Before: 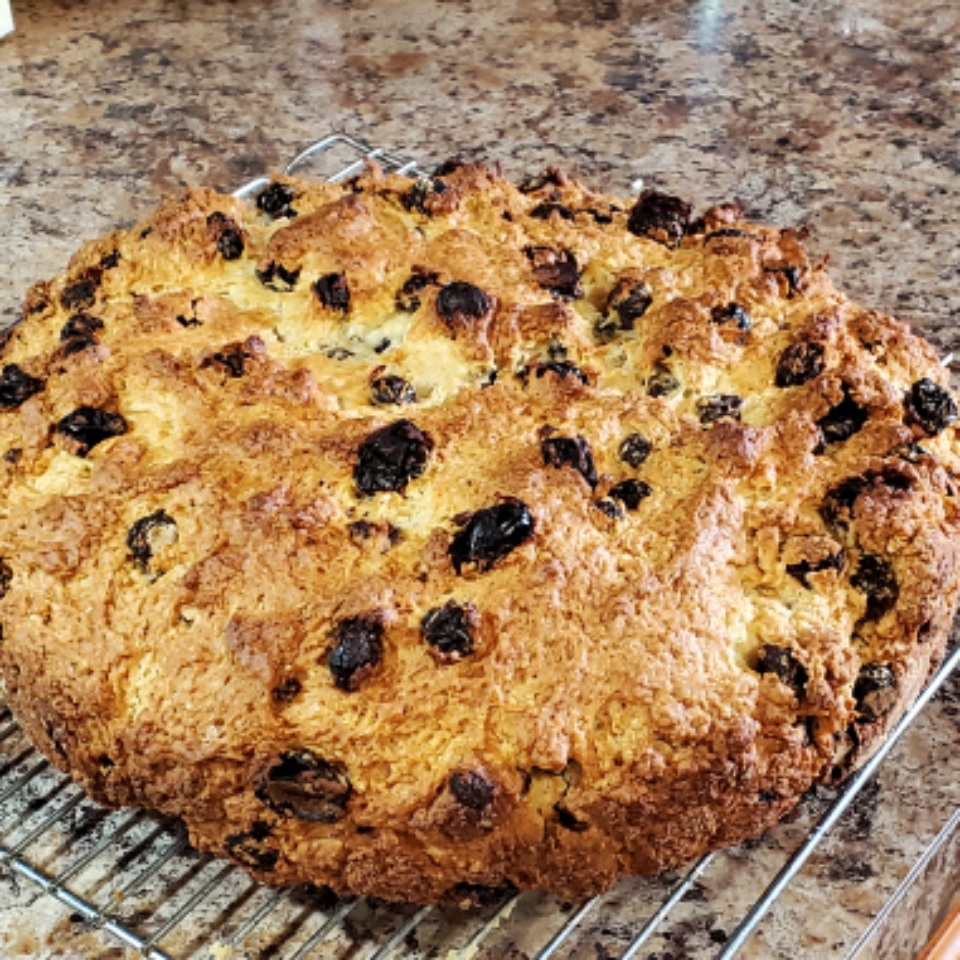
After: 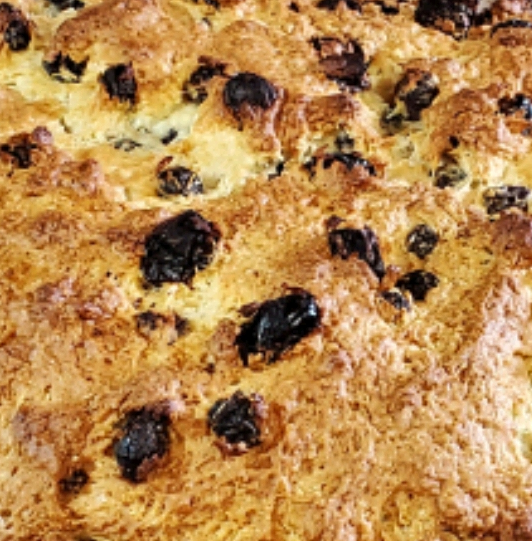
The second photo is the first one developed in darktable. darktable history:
shadows and highlights: soften with gaussian
exposure: compensate exposure bias true, compensate highlight preservation false
crop and rotate: left 22.235%, top 21.846%, right 22.271%, bottom 21.793%
